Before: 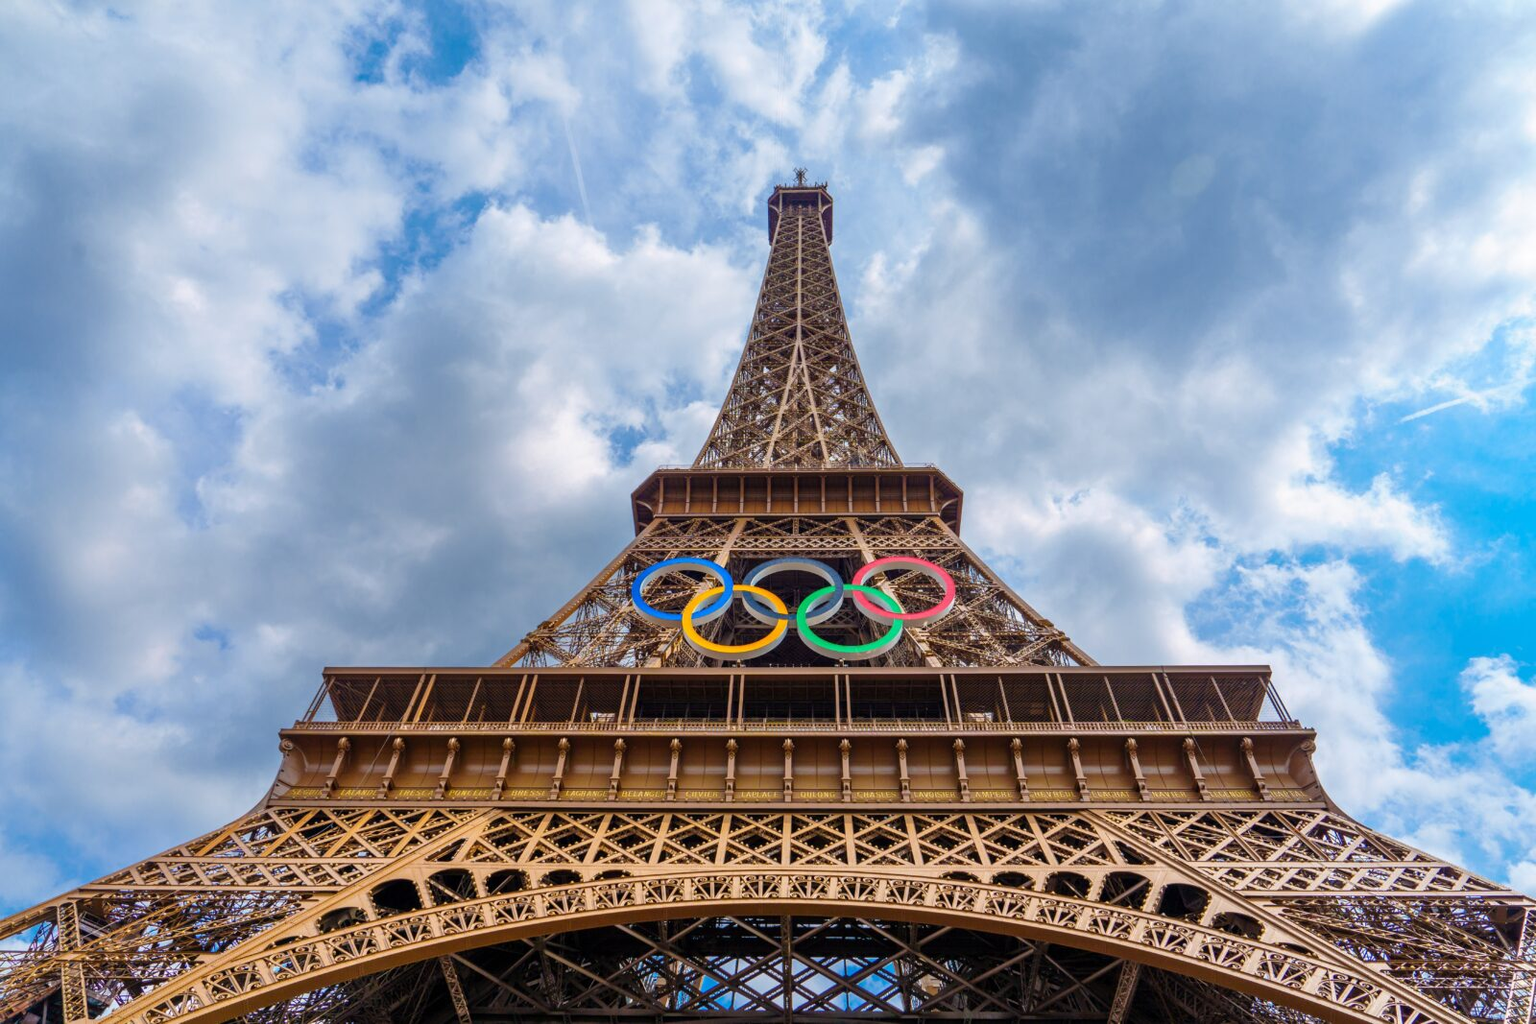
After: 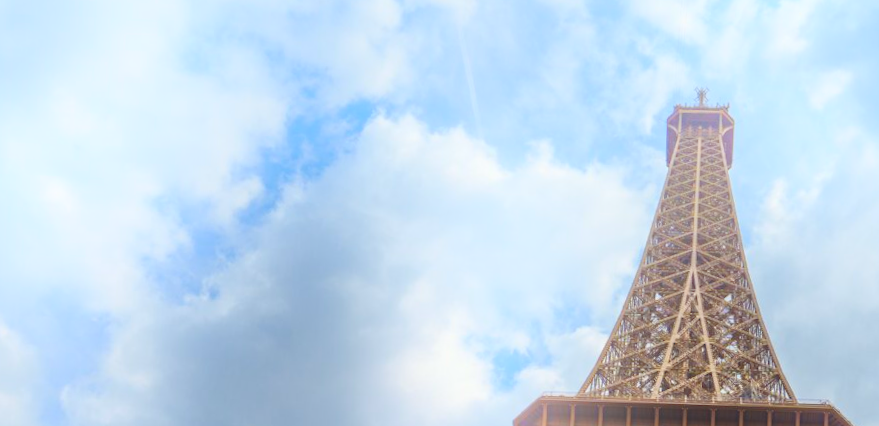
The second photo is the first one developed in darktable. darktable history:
crop: left 10.121%, top 10.631%, right 36.218%, bottom 51.526%
color correction: highlights a* -2.68, highlights b* 2.57
bloom: on, module defaults
rotate and perspective: rotation 2.17°, automatic cropping off
